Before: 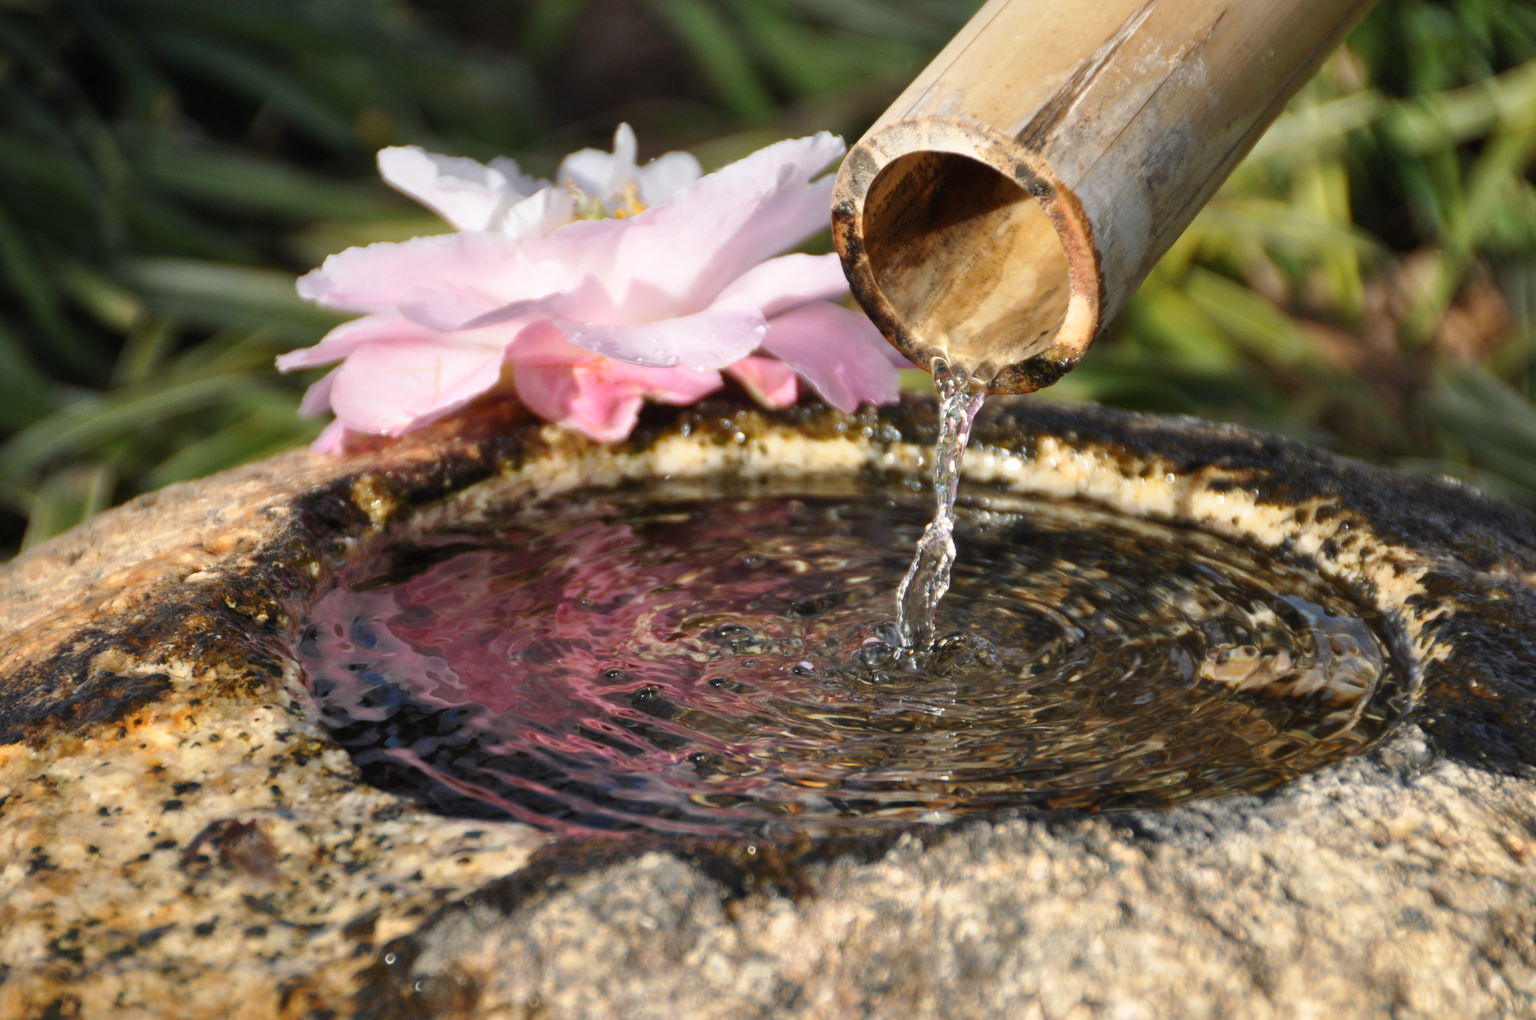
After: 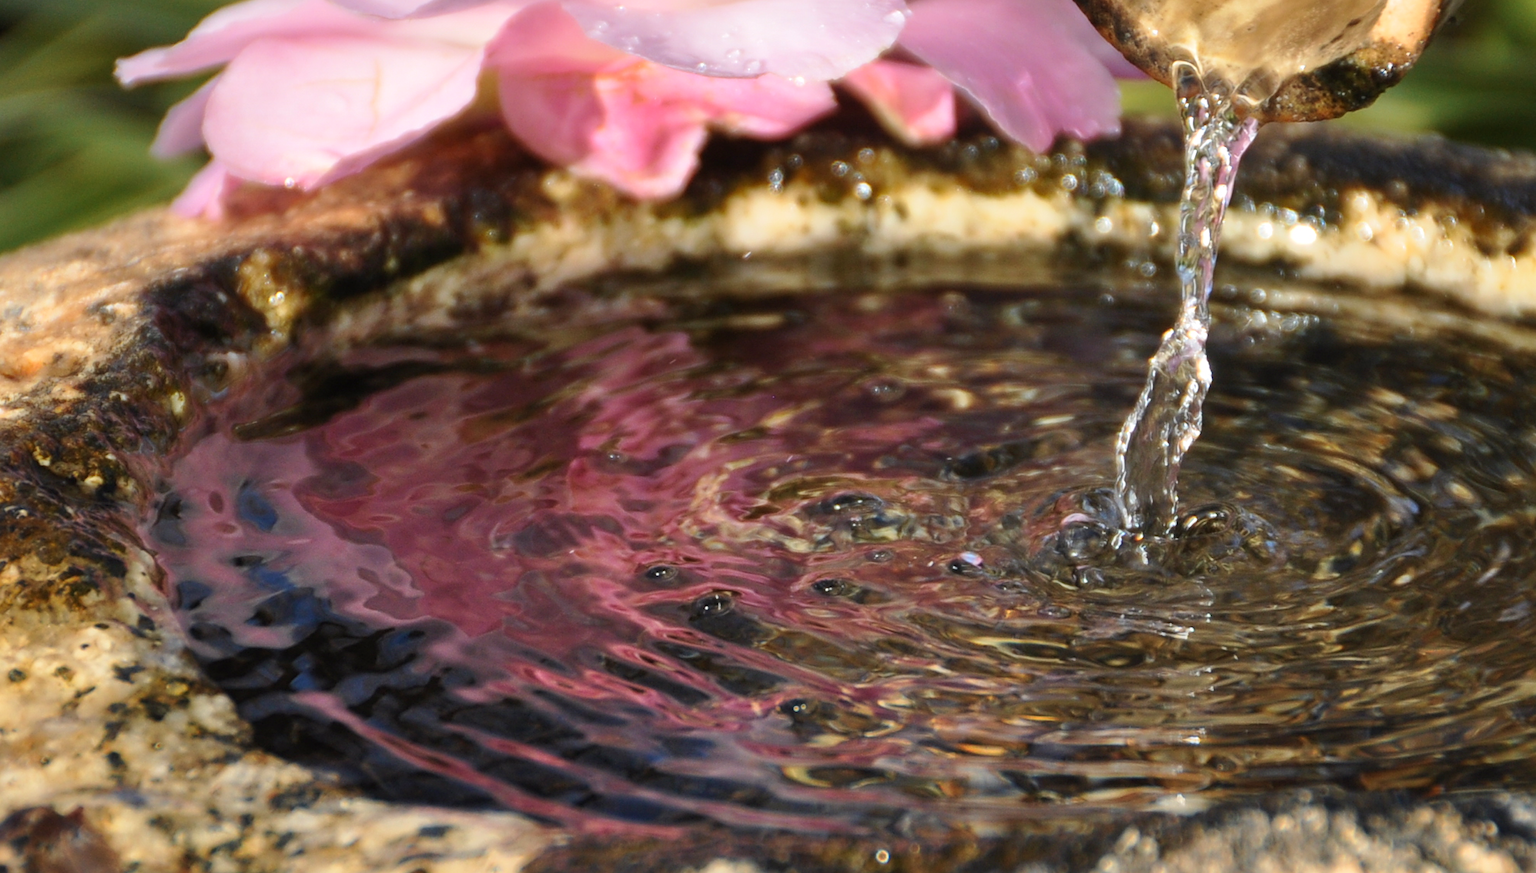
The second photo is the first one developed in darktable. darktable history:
sharpen: amount 0.2
velvia: on, module defaults
crop: left 13.312%, top 31.28%, right 24.627%, bottom 15.582%
